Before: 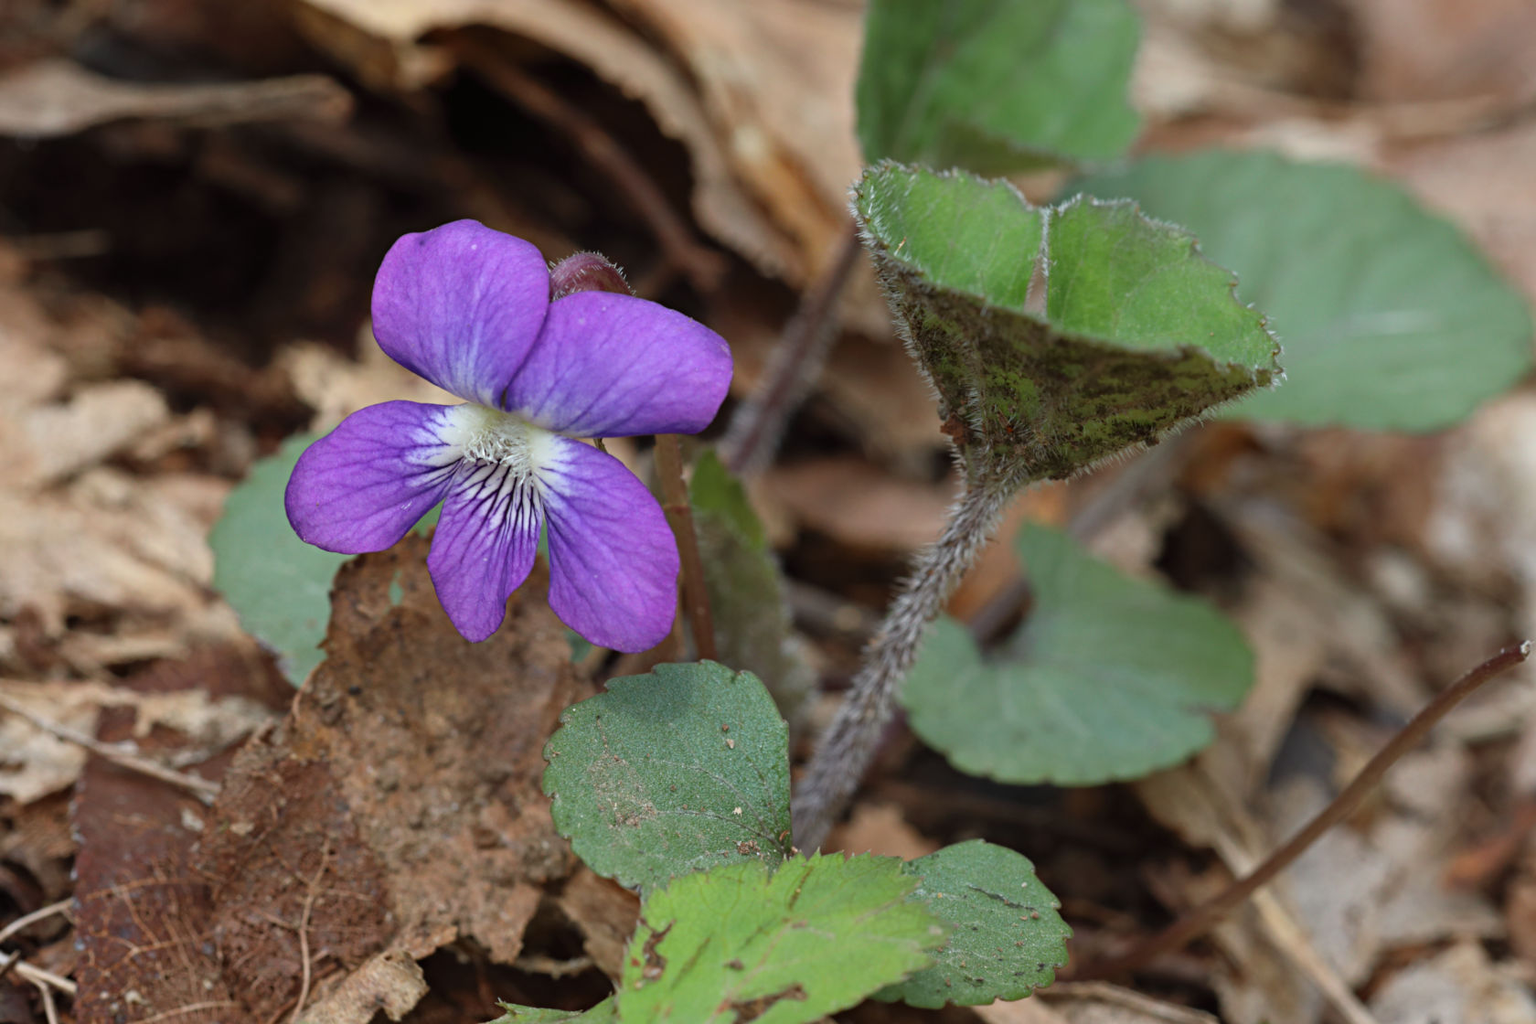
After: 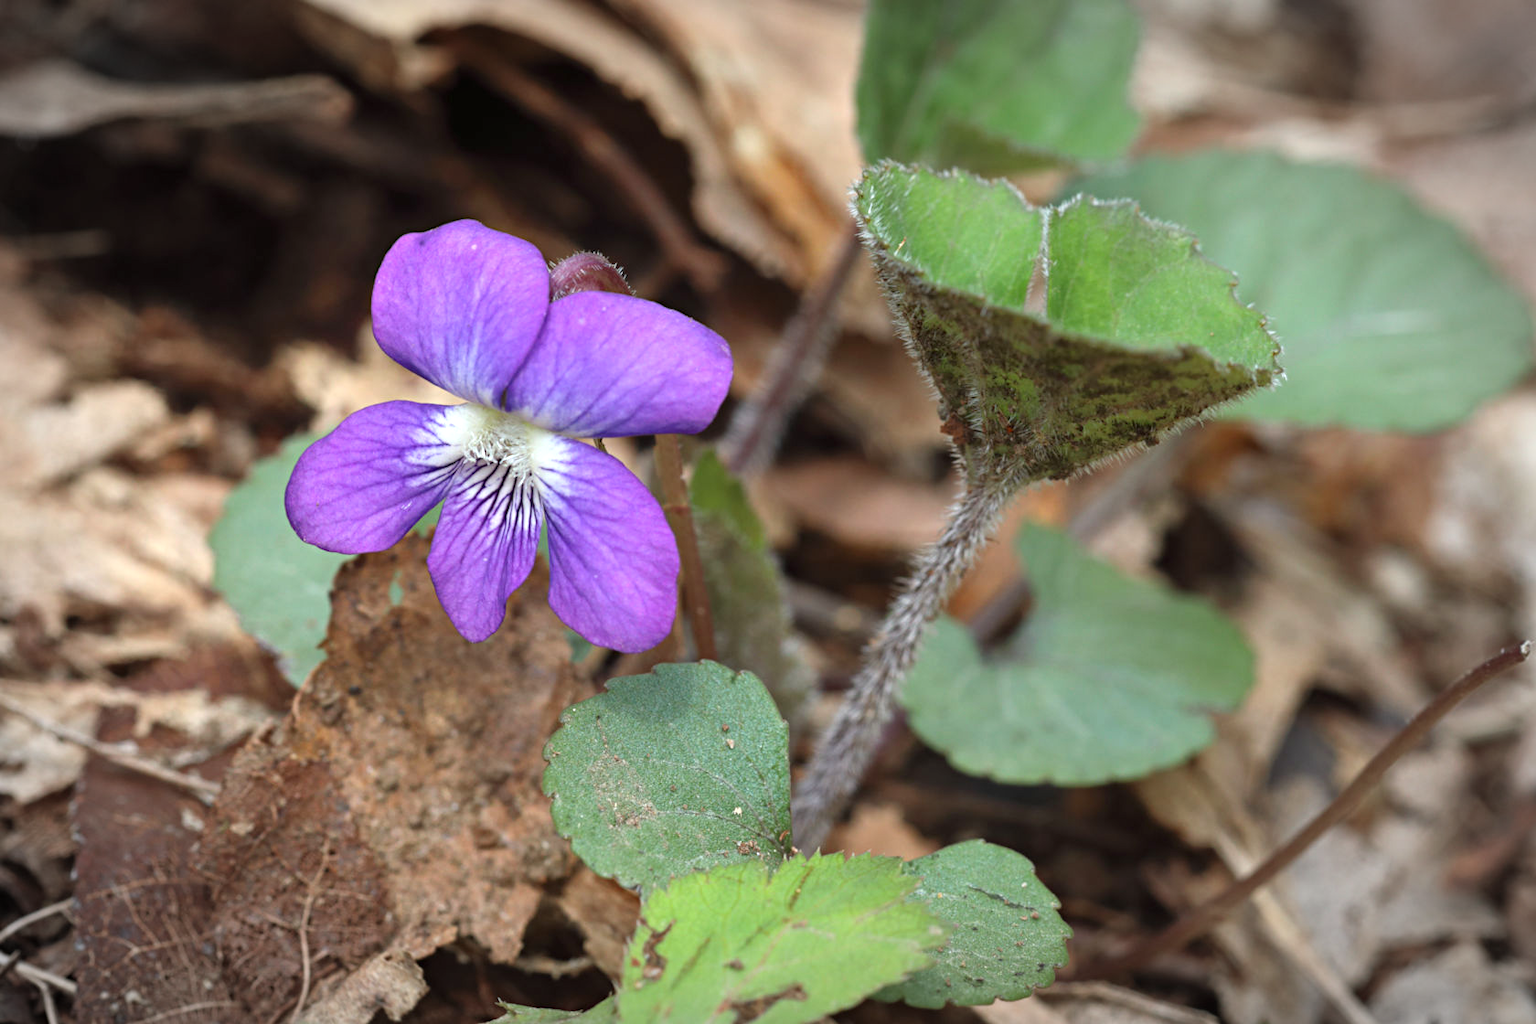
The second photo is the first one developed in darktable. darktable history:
exposure: exposure 0.648 EV, compensate highlight preservation false
vignetting: automatic ratio true
